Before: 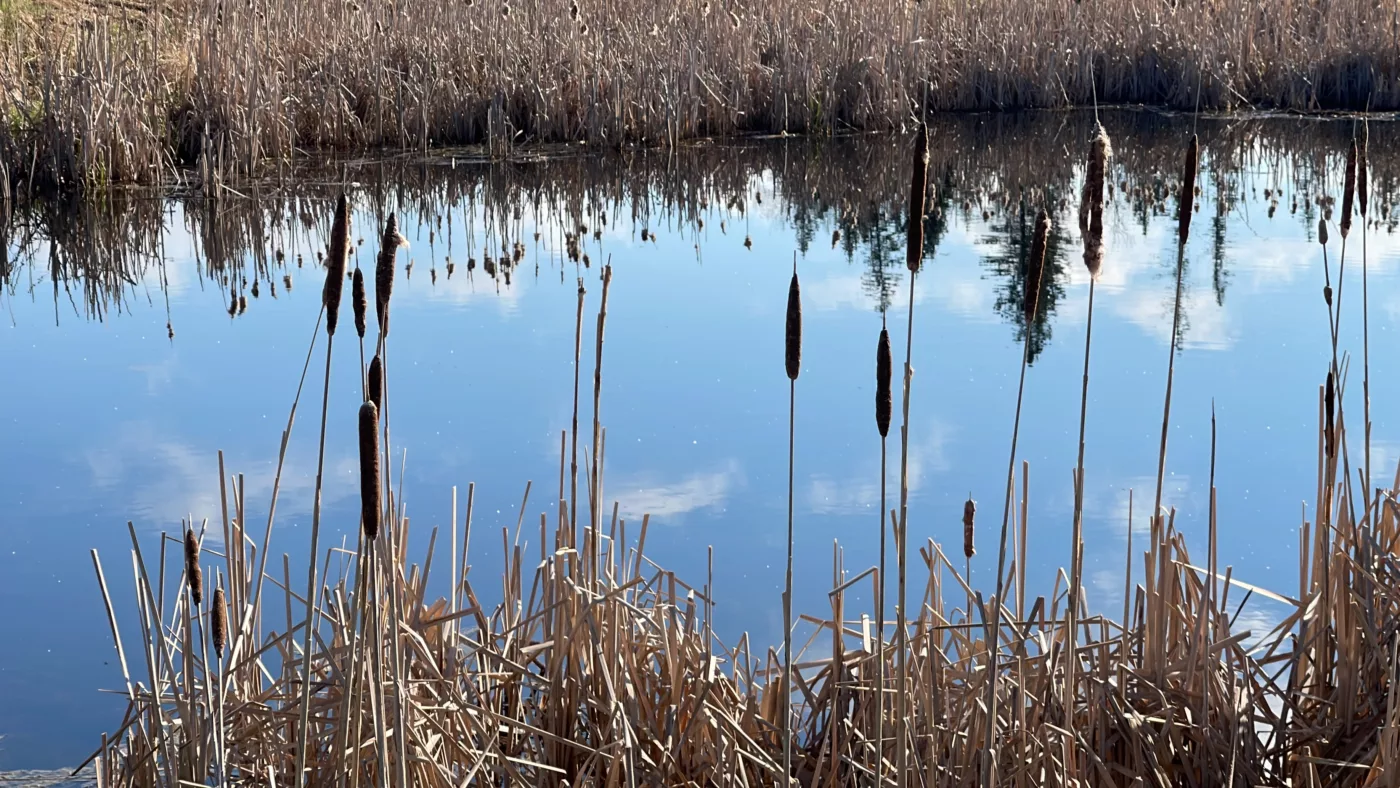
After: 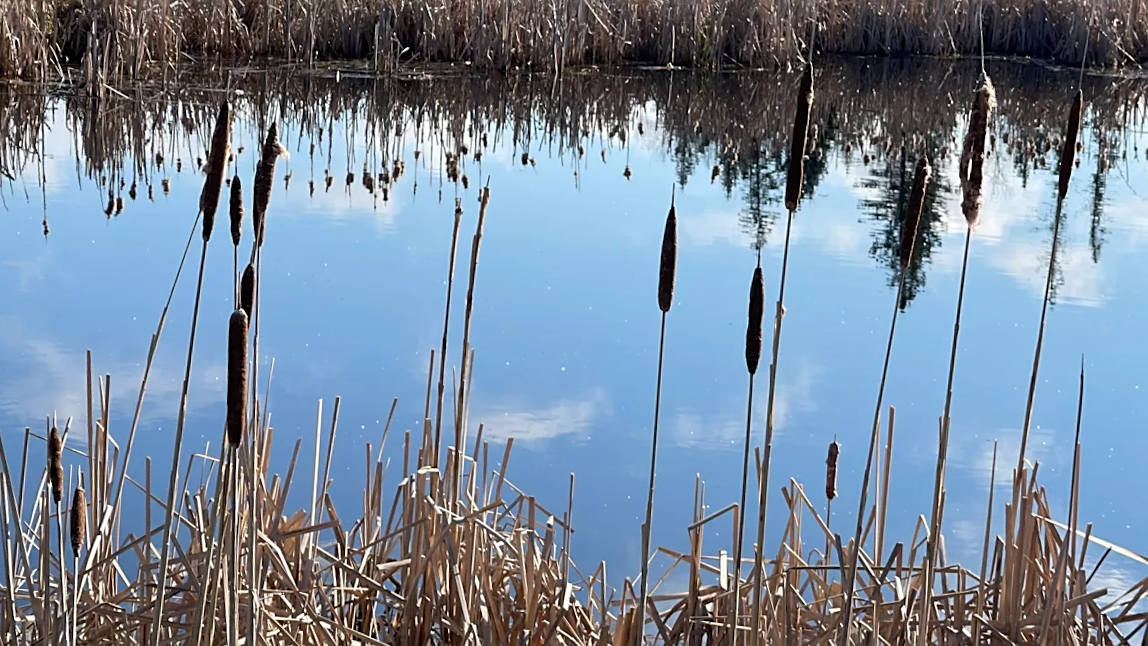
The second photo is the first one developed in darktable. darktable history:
crop and rotate: angle -3.27°, left 5.211%, top 5.211%, right 4.607%, bottom 4.607%
sharpen: radius 1.864, amount 0.398, threshold 1.271
